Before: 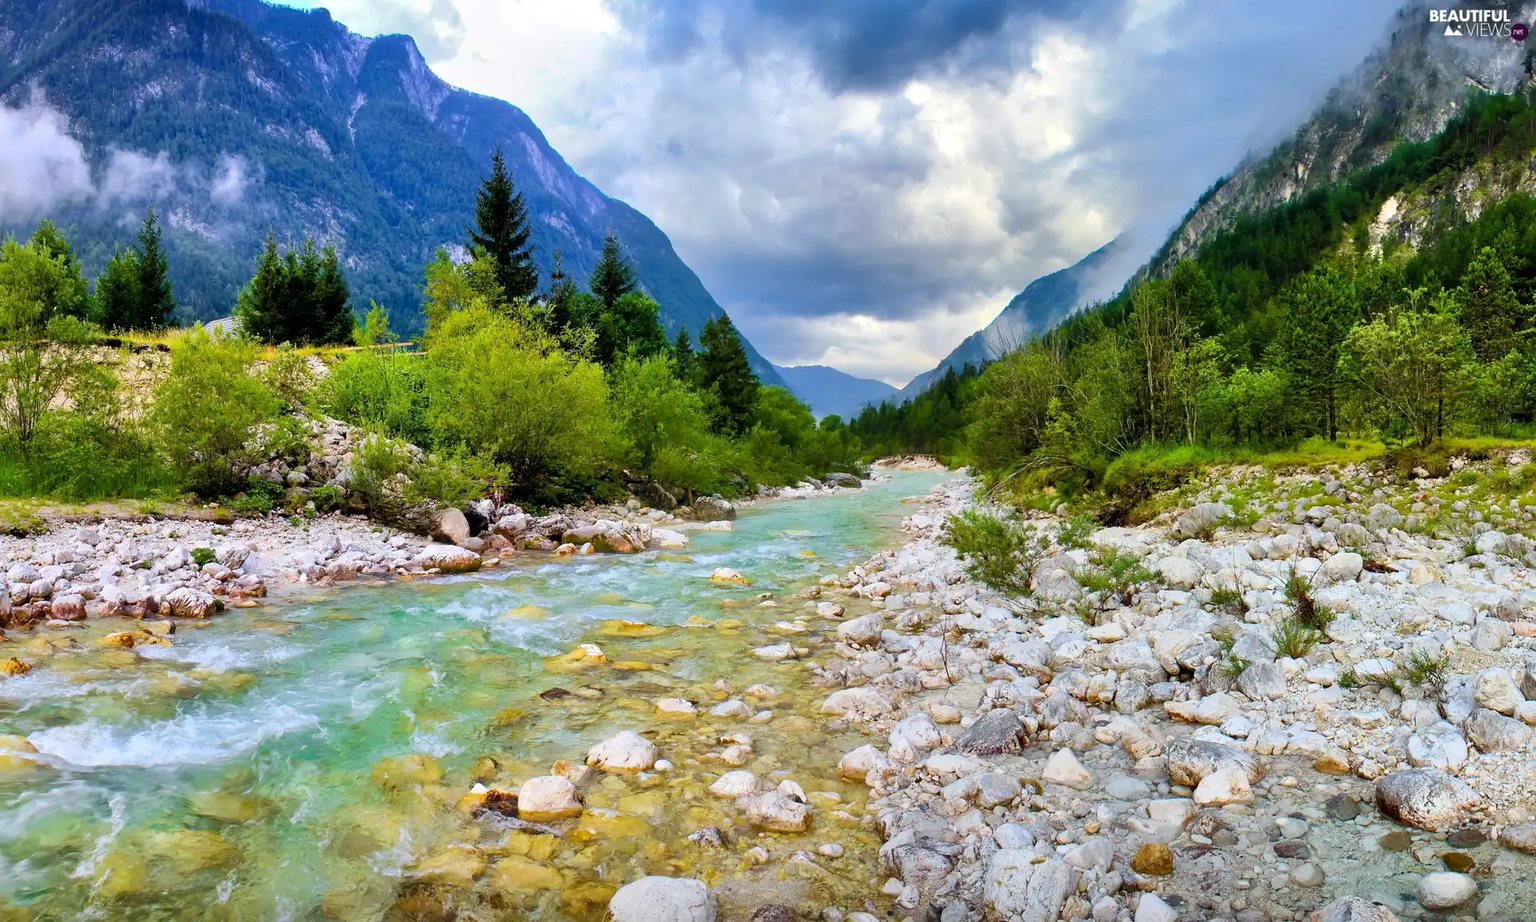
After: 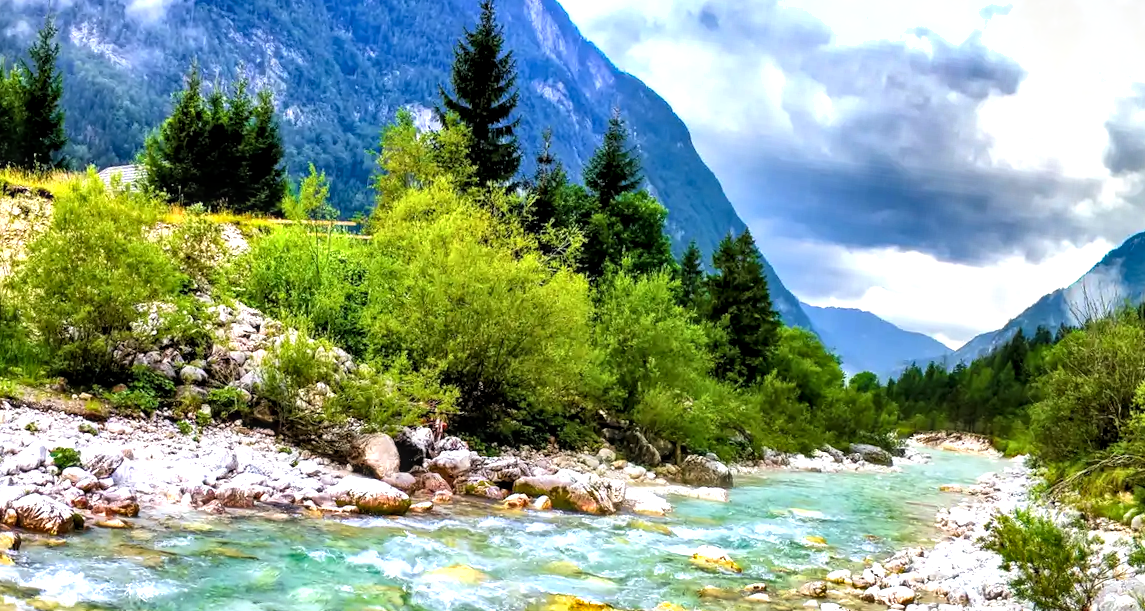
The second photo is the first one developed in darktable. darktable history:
tone equalizer: -8 EV -0.775 EV, -7 EV -0.682 EV, -6 EV -0.628 EV, -5 EV -0.373 EV, -3 EV 0.368 EV, -2 EV 0.6 EV, -1 EV 0.697 EV, +0 EV 0.724 EV
crop and rotate: angle -6.53°, left 1.969%, top 6.95%, right 27.467%, bottom 30.28%
local contrast: detail 130%
levels: mode automatic
shadows and highlights: soften with gaussian
